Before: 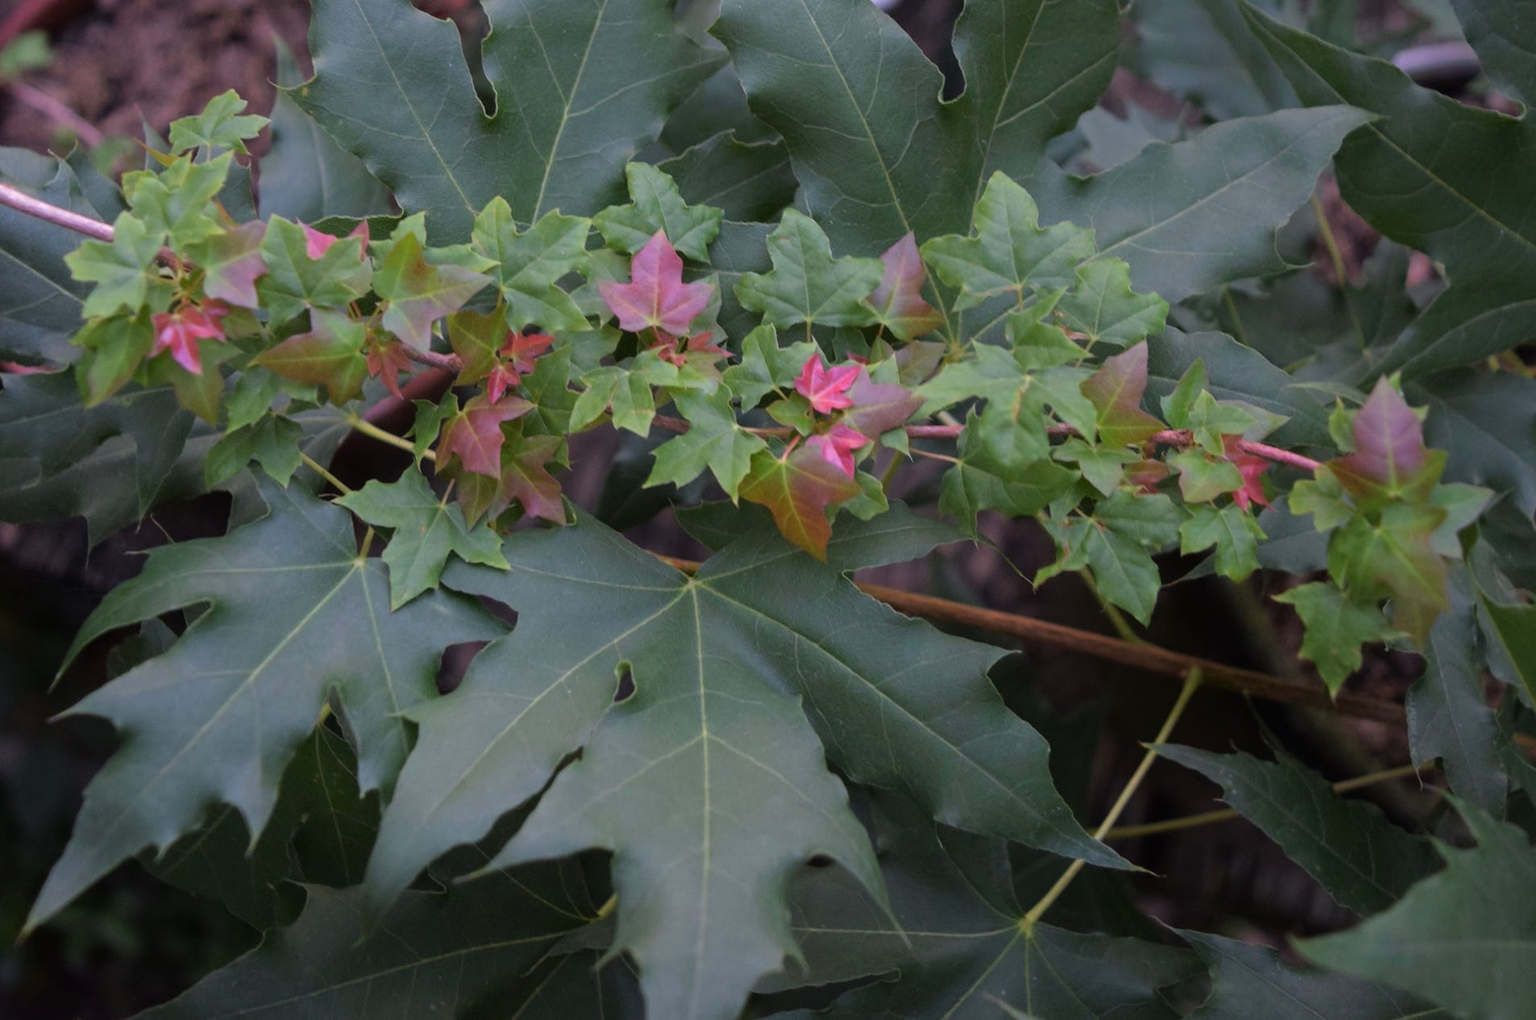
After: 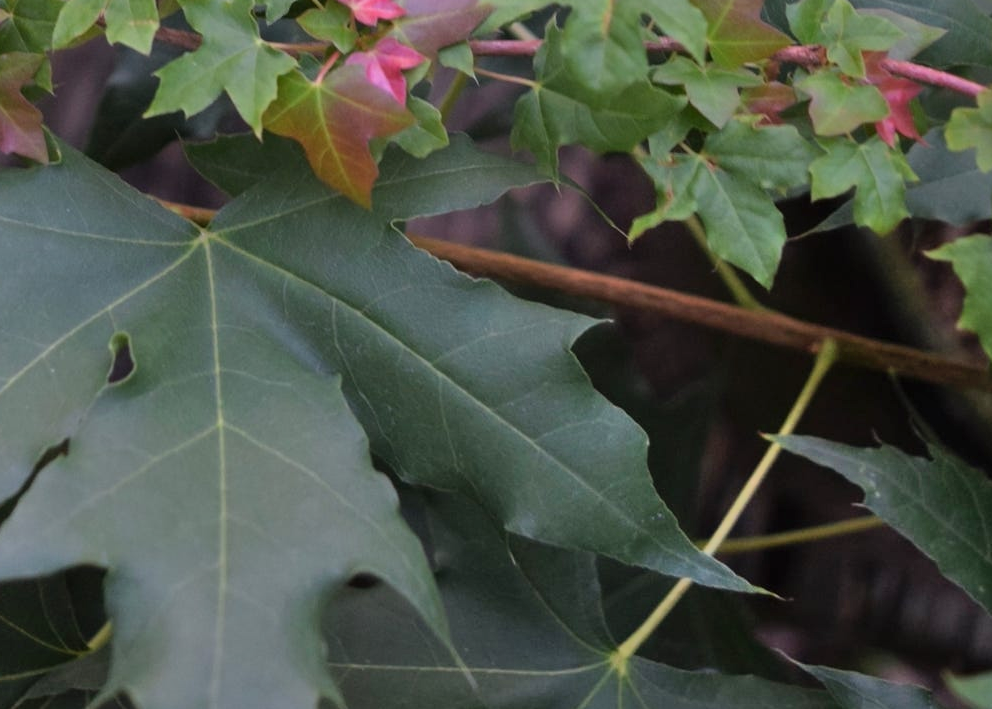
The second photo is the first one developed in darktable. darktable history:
crop: left 34.355%, top 38.549%, right 13.562%, bottom 5.375%
shadows and highlights: soften with gaussian
